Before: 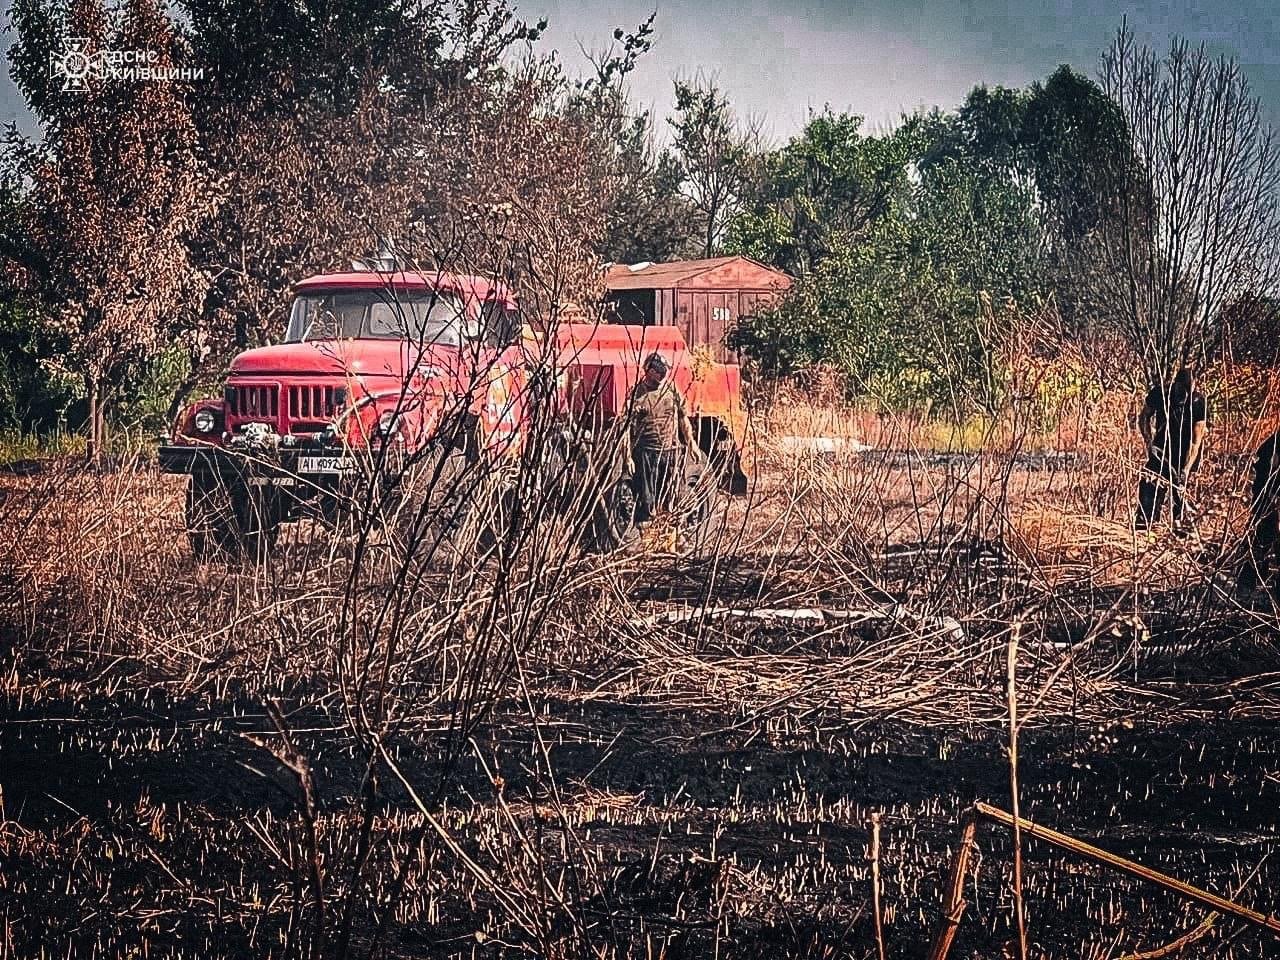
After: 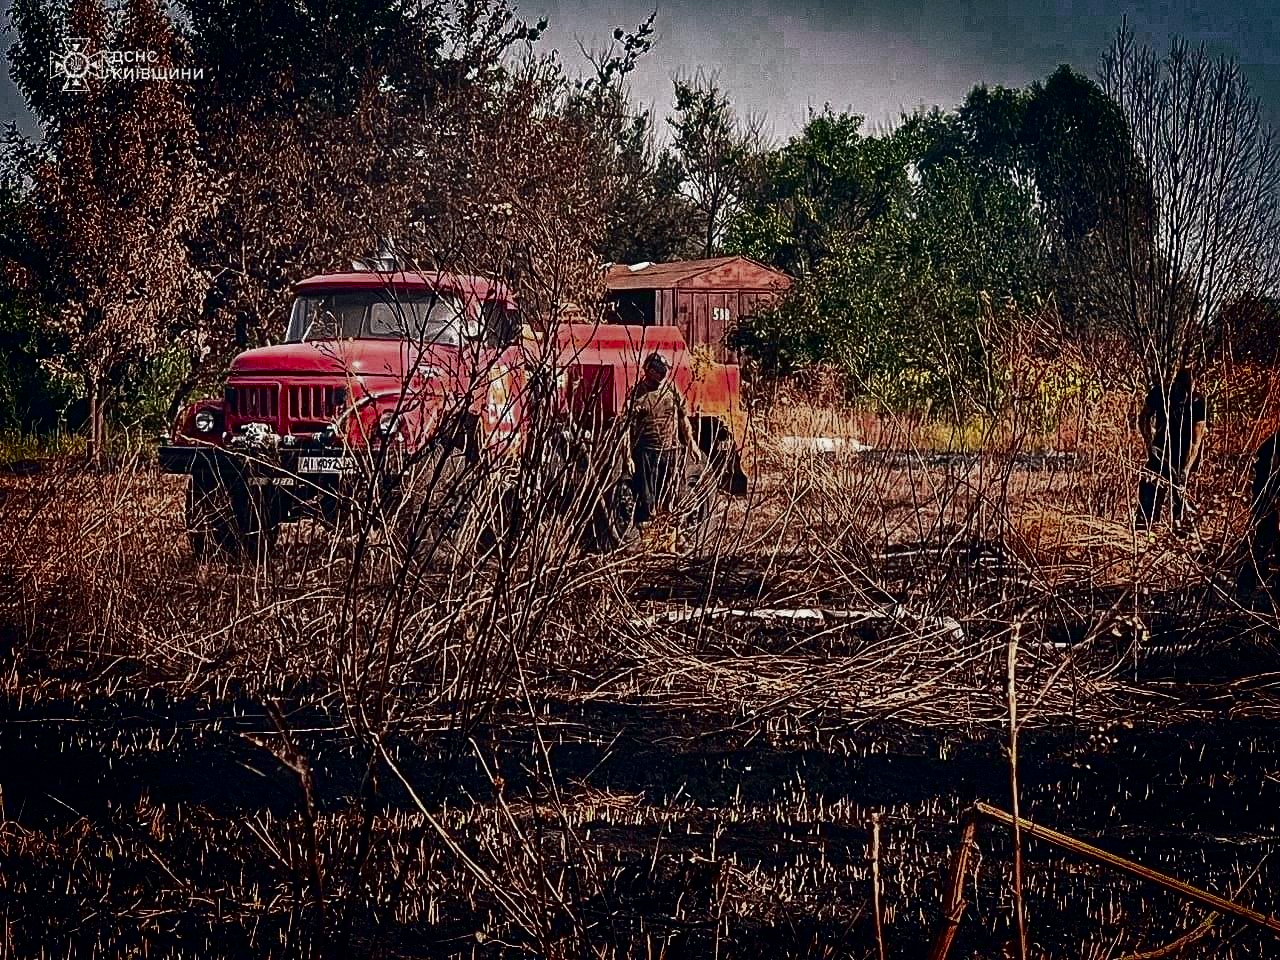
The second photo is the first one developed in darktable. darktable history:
contrast brightness saturation: brightness -0.52
shadows and highlights: shadows 25, highlights -25
